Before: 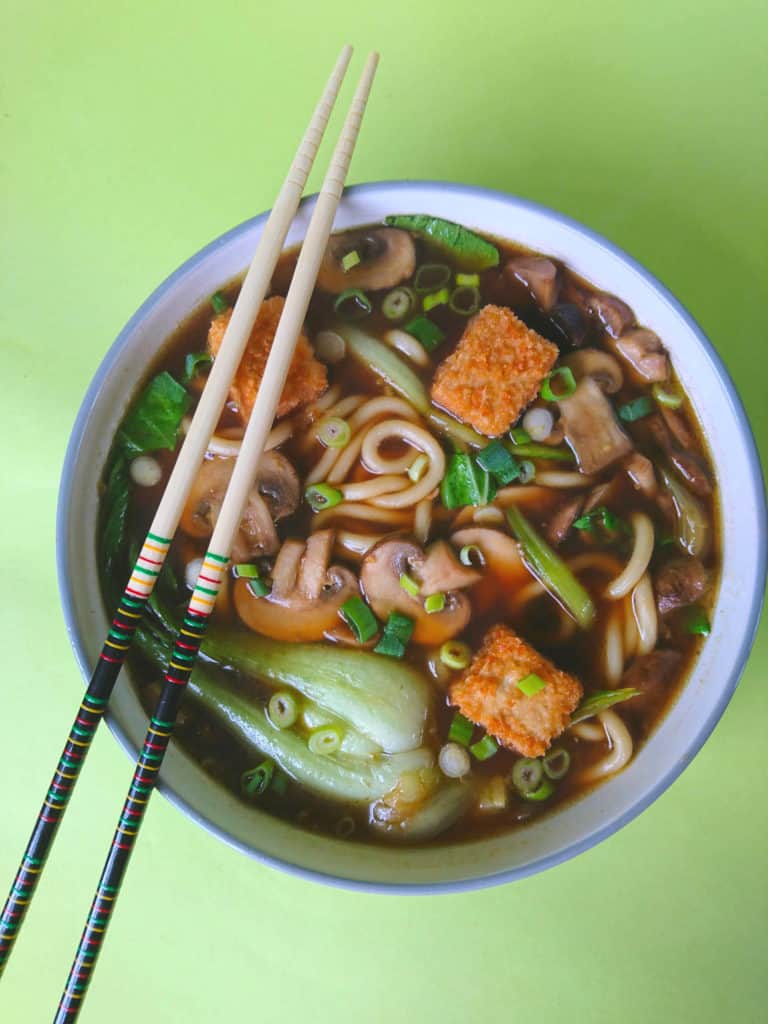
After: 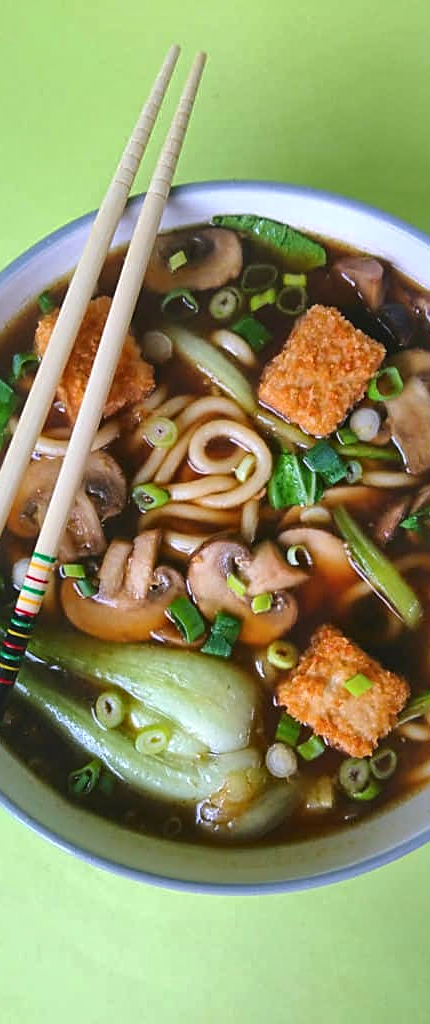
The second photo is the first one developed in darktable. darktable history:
crop and rotate: left 22.619%, right 21.29%
local contrast: mode bilateral grid, contrast 24, coarseness 60, detail 152%, midtone range 0.2
shadows and highlights: shadows 10.5, white point adjustment 1.08, highlights -40.32
sharpen: on, module defaults
tone equalizer: mask exposure compensation -0.511 EV
